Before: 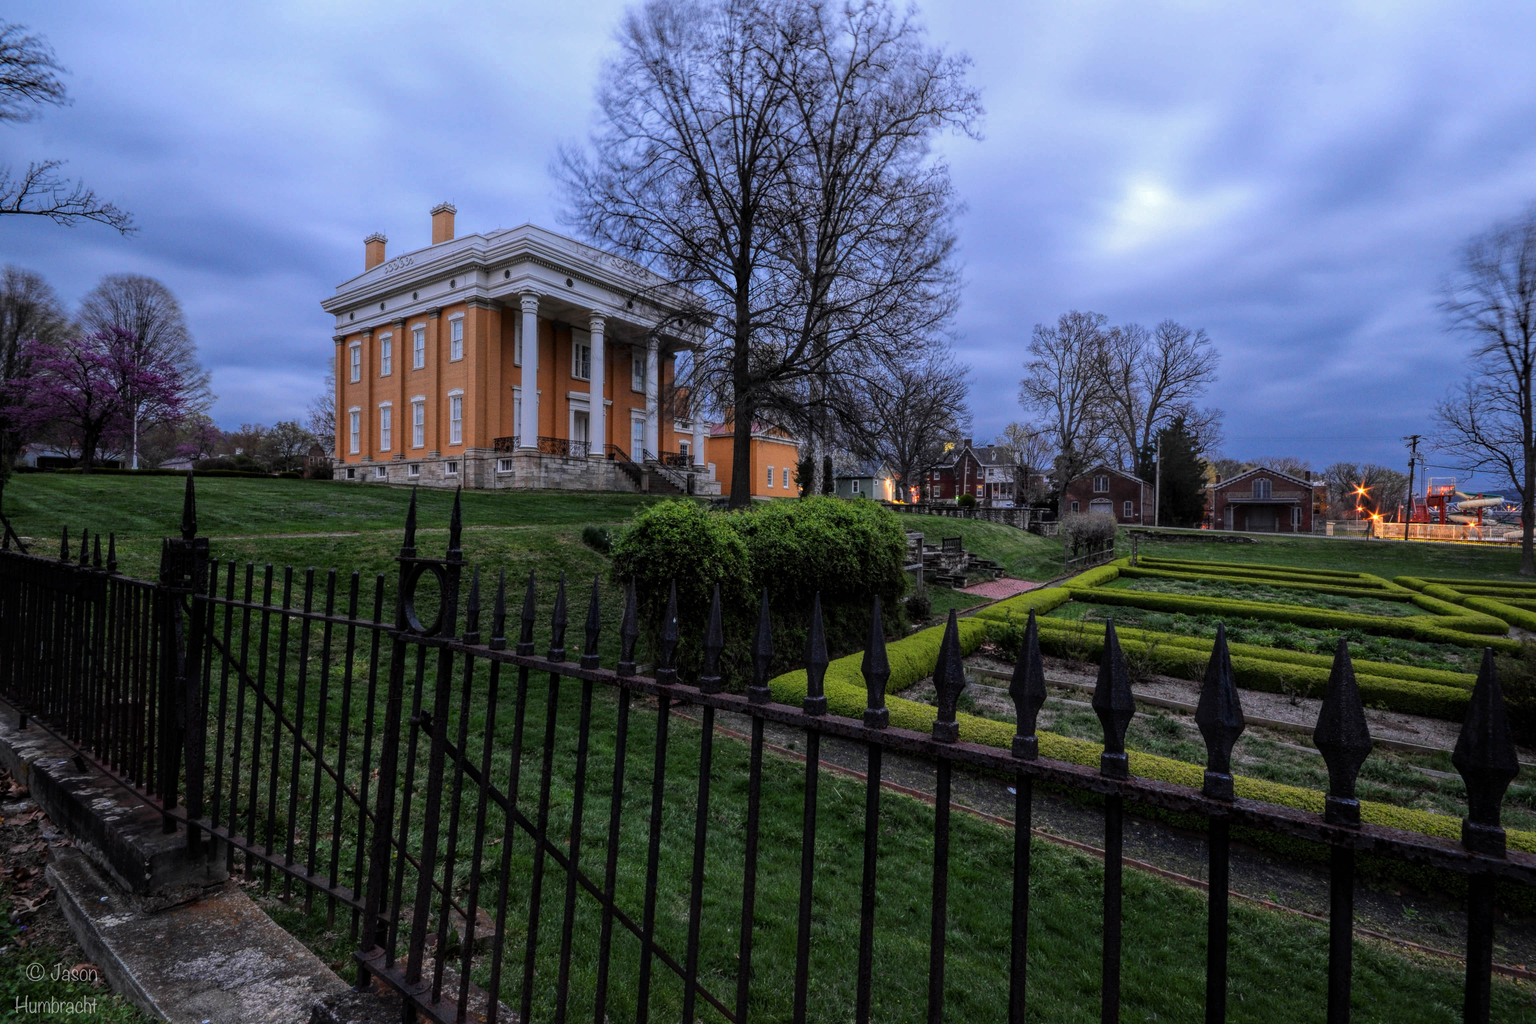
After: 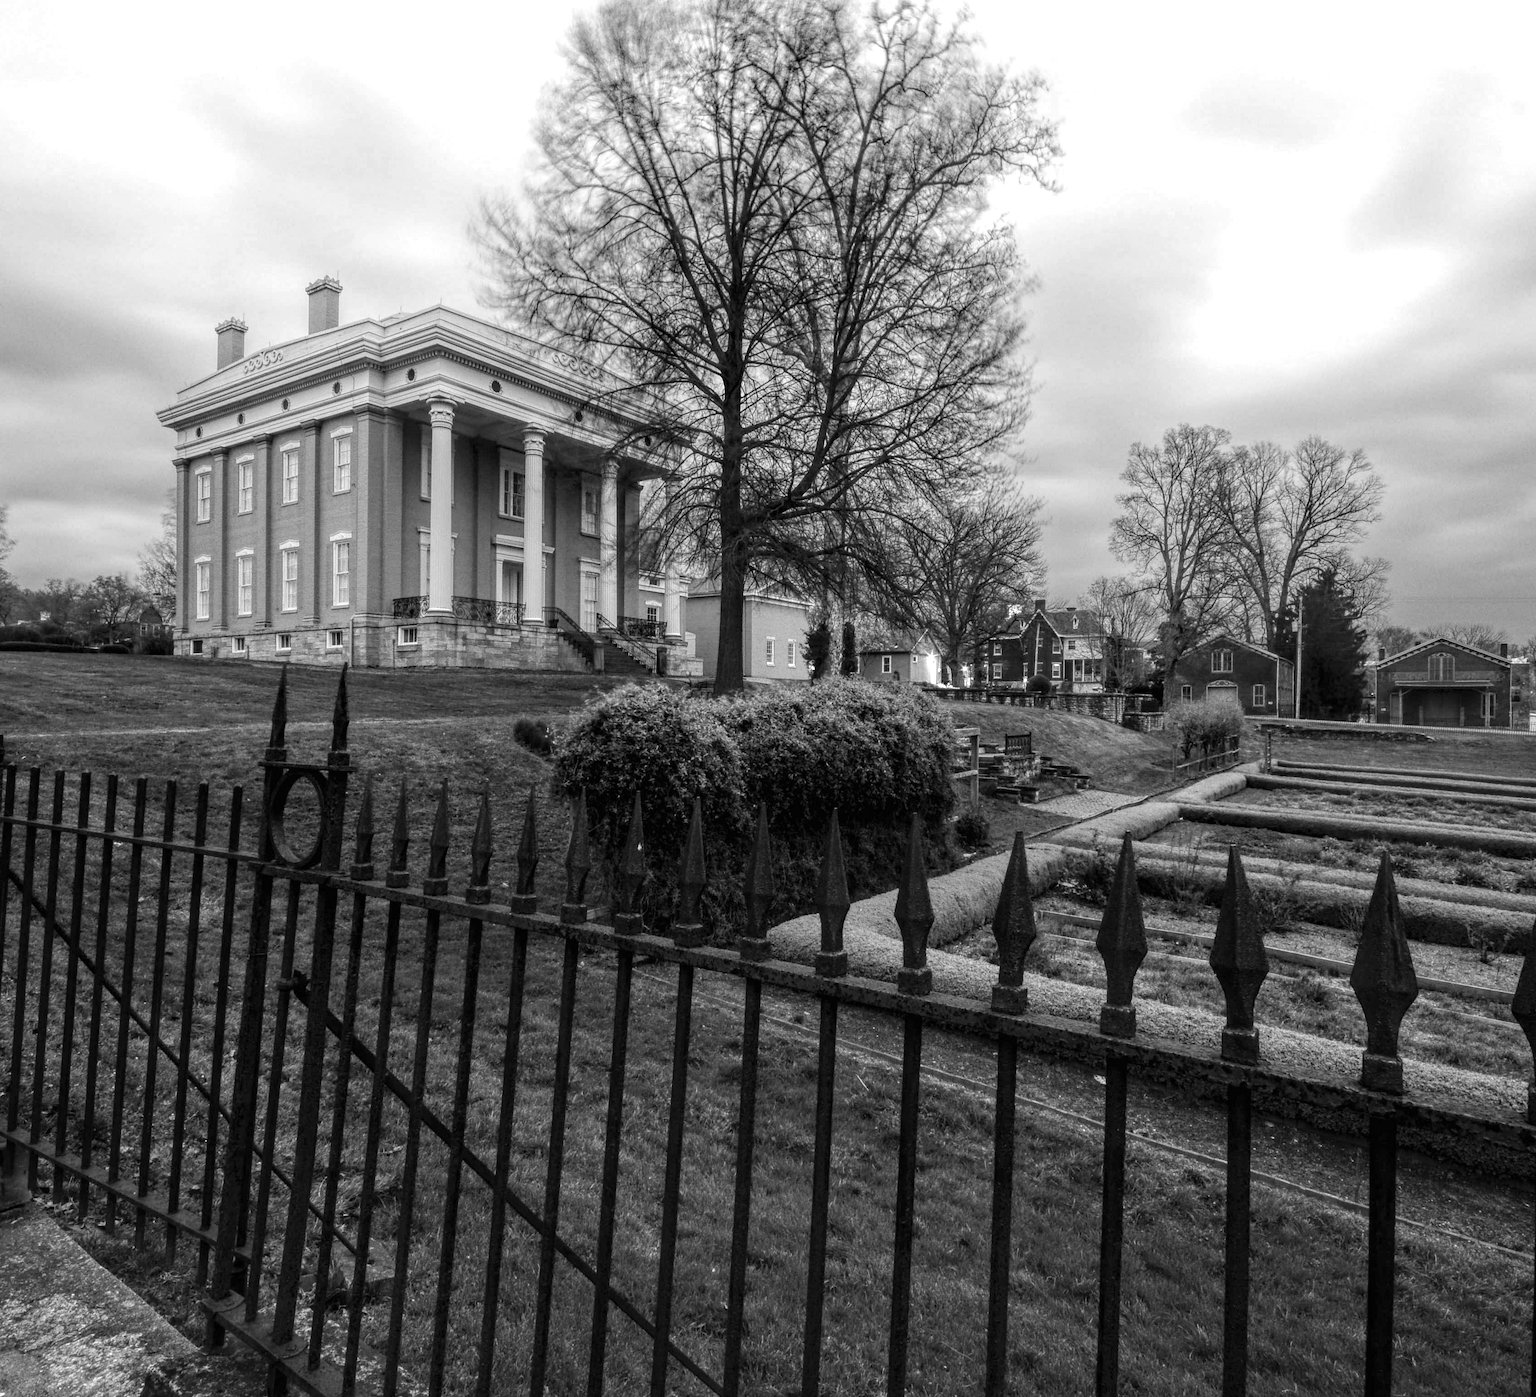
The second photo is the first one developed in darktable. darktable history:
exposure: black level correction 0, exposure 0.953 EV, compensate exposure bias true, compensate highlight preservation false
monochrome: on, module defaults
sharpen: radius 5.325, amount 0.312, threshold 26.433
crop: left 13.443%, right 13.31%
